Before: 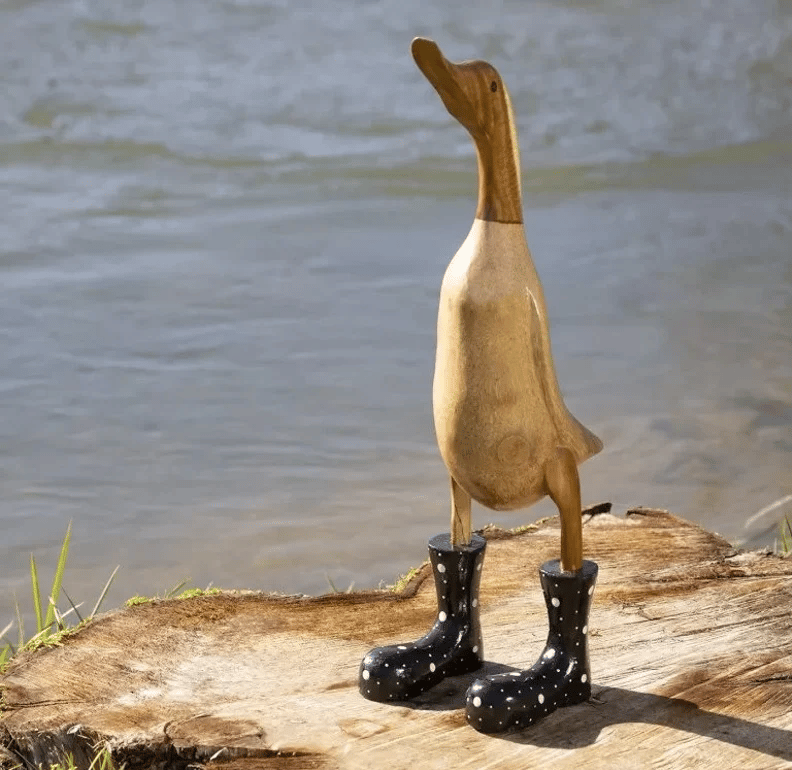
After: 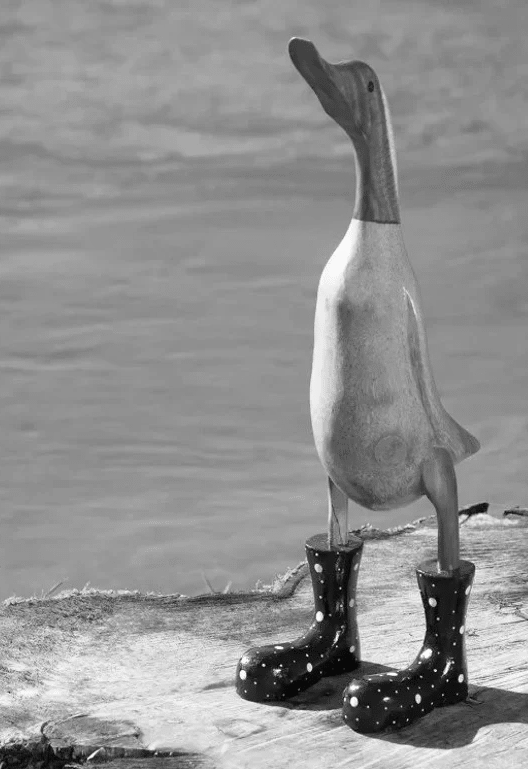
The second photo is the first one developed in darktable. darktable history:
tone equalizer: on, module defaults
crop and rotate: left 15.546%, right 17.787%
monochrome: on, module defaults
